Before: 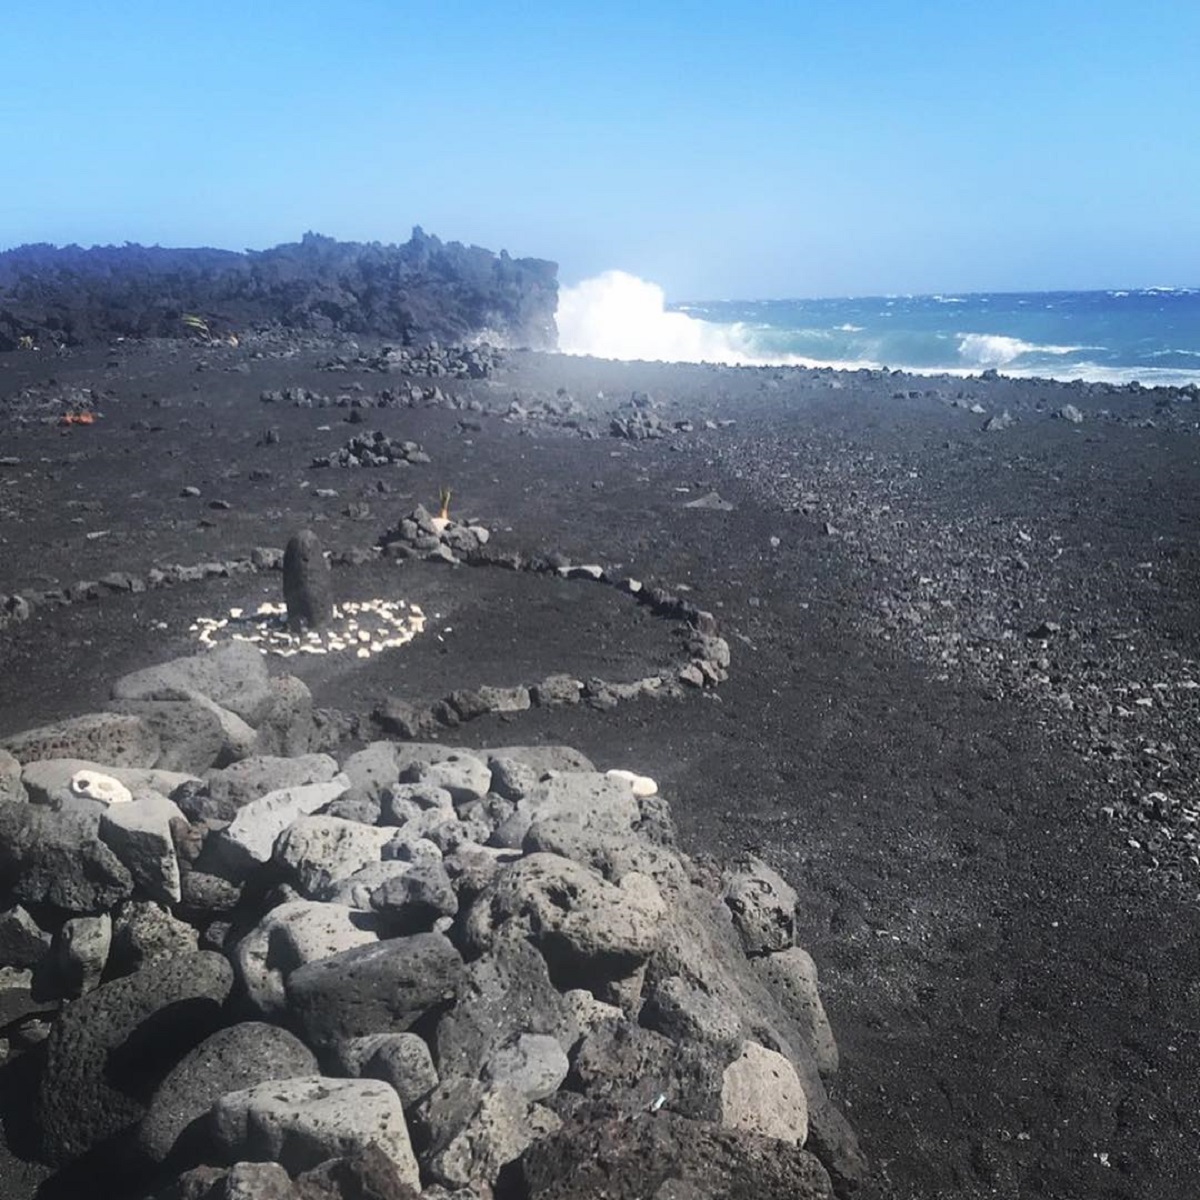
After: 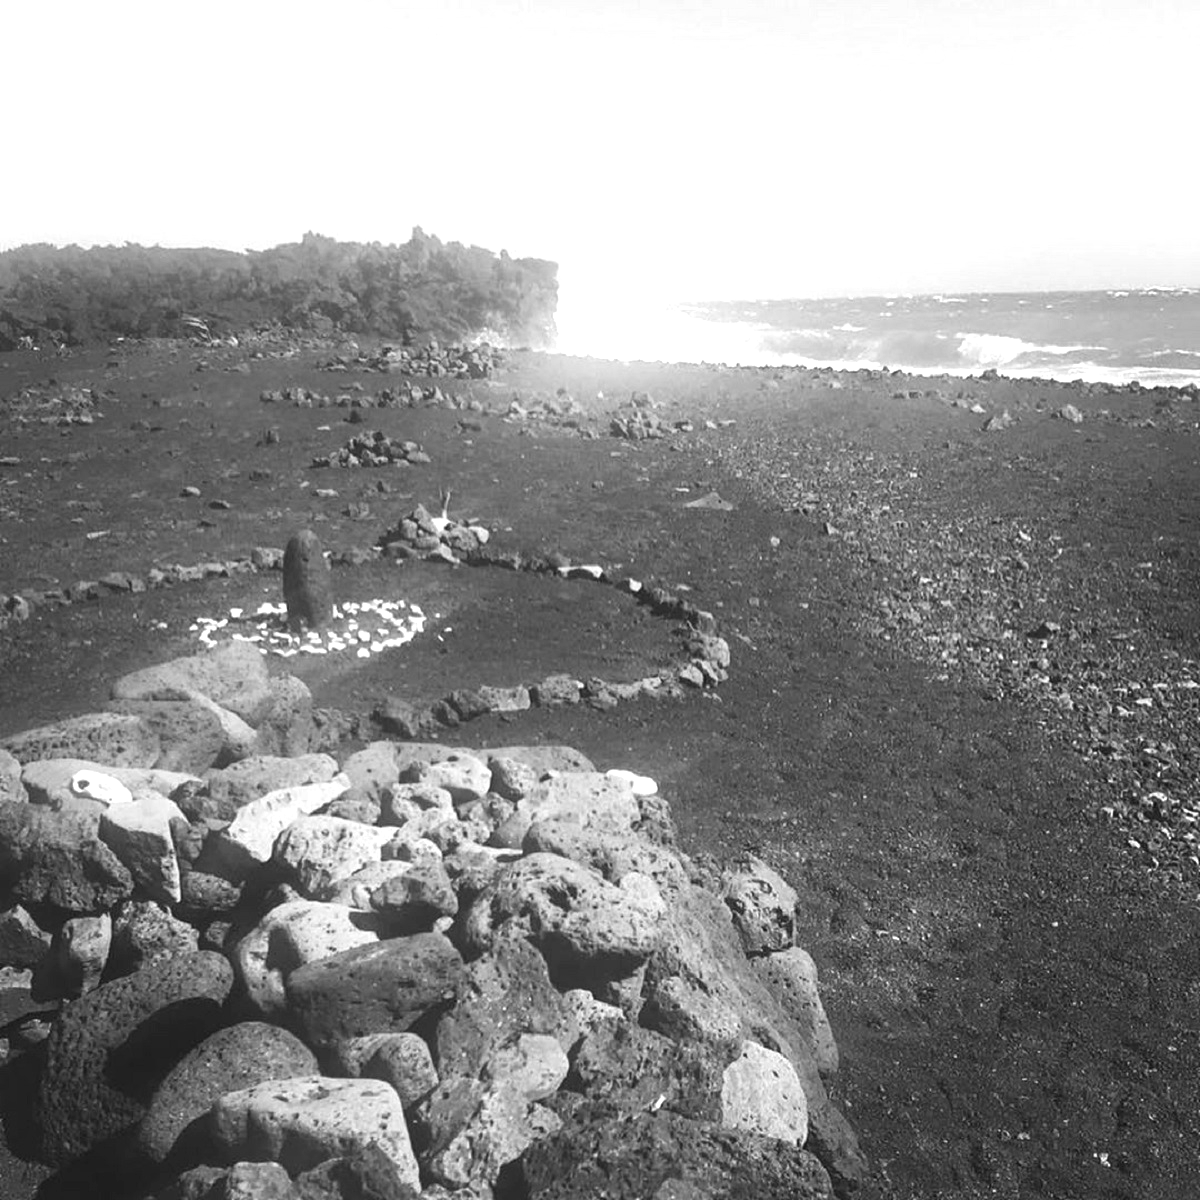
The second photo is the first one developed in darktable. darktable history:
color calibration: output gray [0.23, 0.37, 0.4, 0], illuminant as shot in camera, x 0.358, y 0.373, temperature 4628.91 K
exposure: black level correction 0, exposure 0.688 EV, compensate highlight preservation false
